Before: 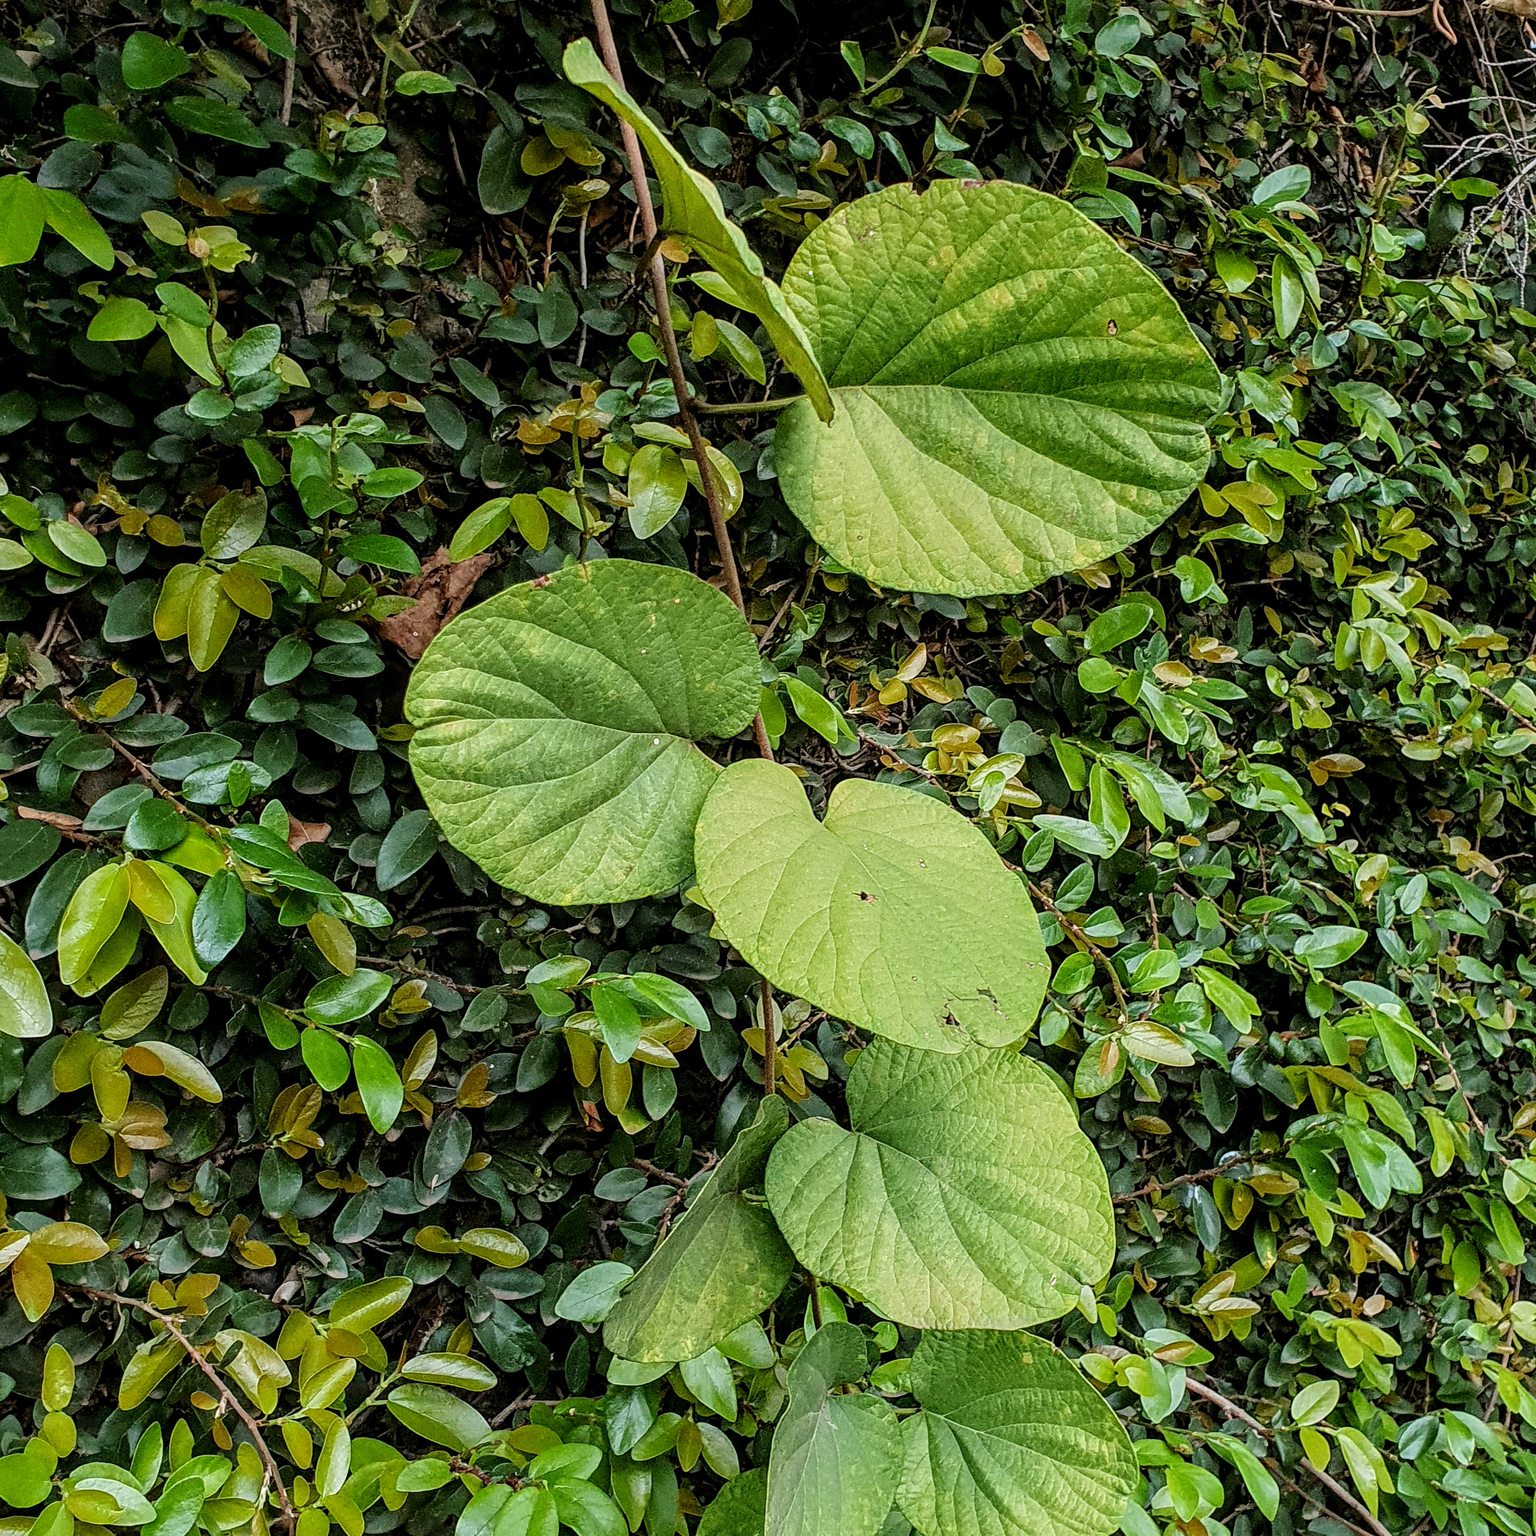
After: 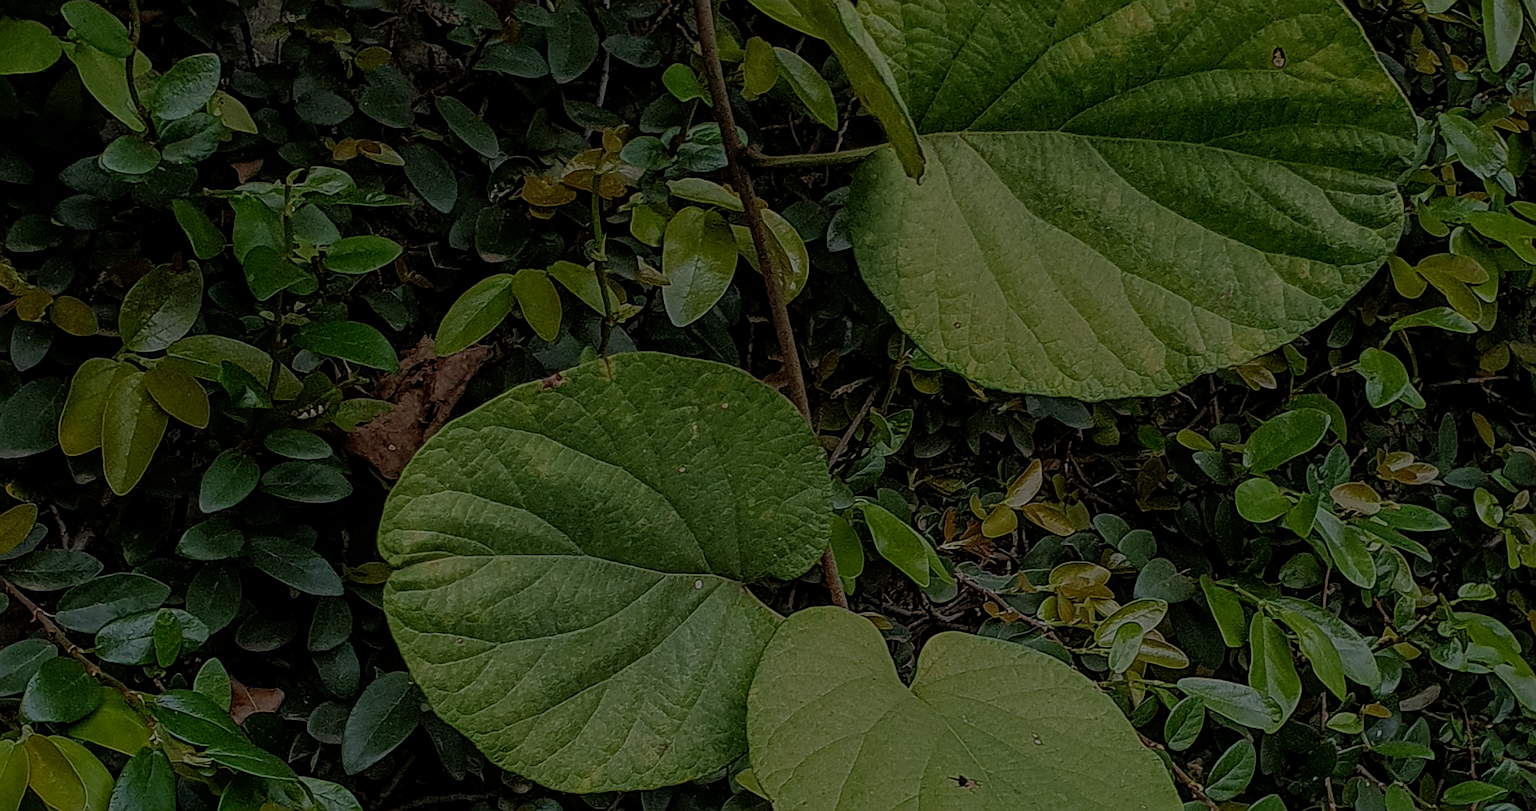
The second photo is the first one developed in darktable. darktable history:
crop: left 7.036%, top 18.398%, right 14.379%, bottom 40.043%
tone equalizer: on, module defaults
exposure: exposure -2.446 EV, compensate highlight preservation false
sharpen: on, module defaults
